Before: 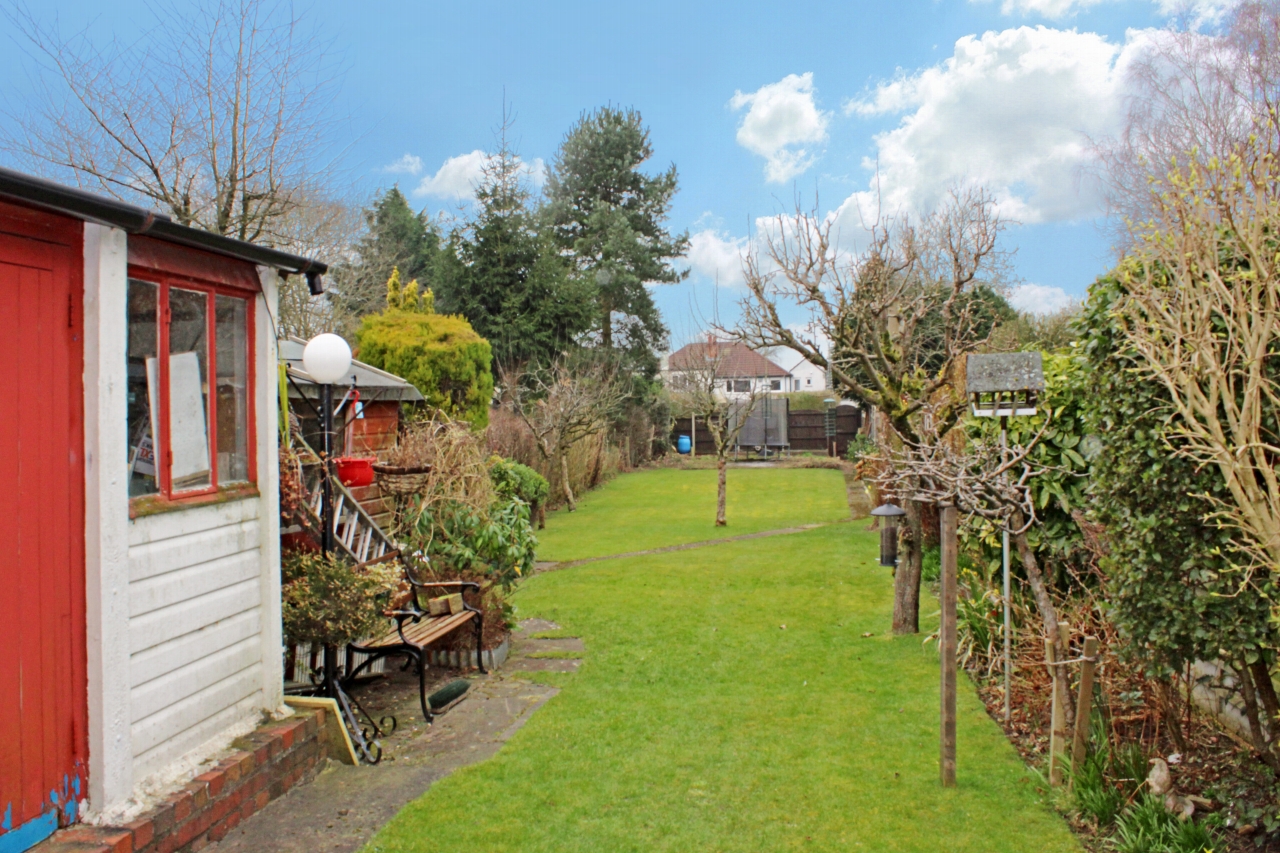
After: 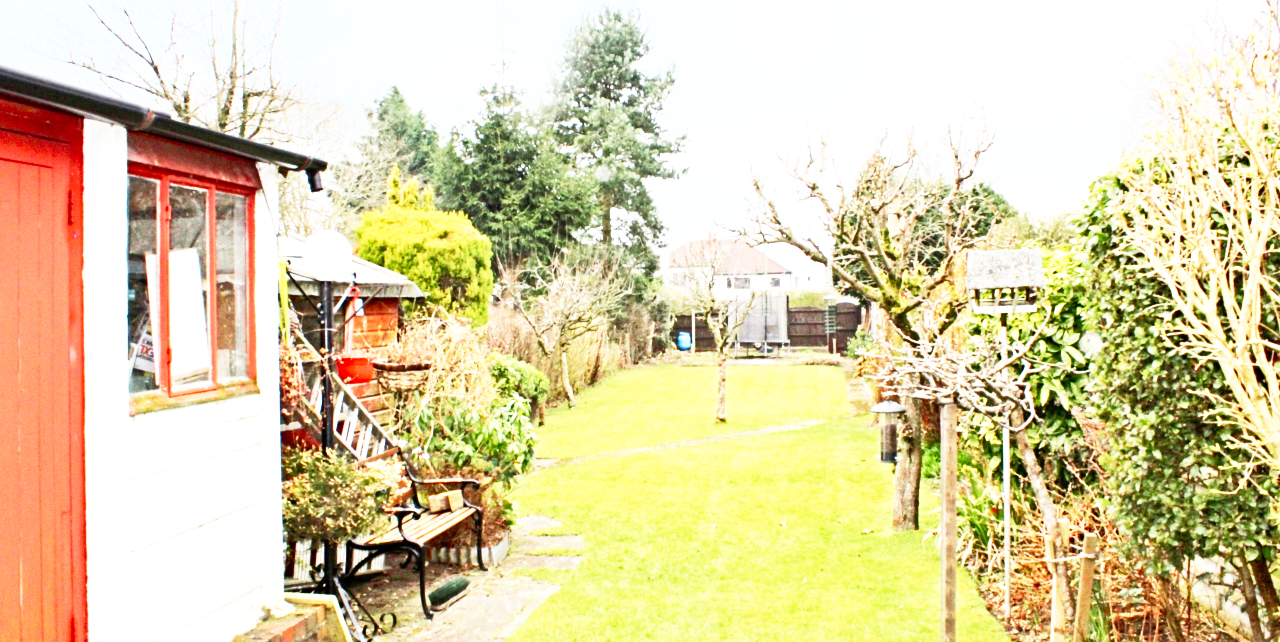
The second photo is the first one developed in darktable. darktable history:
base curve: curves: ch0 [(0, 0) (0.012, 0.01) (0.073, 0.168) (0.31, 0.711) (0.645, 0.957) (1, 1)], preserve colors none
shadows and highlights: shadows 20.8, highlights -35.49, soften with gaussian
crop and rotate: top 12.14%, bottom 12.509%
exposure: black level correction 0, exposure 1.2 EV, compensate exposure bias true, compensate highlight preservation false
